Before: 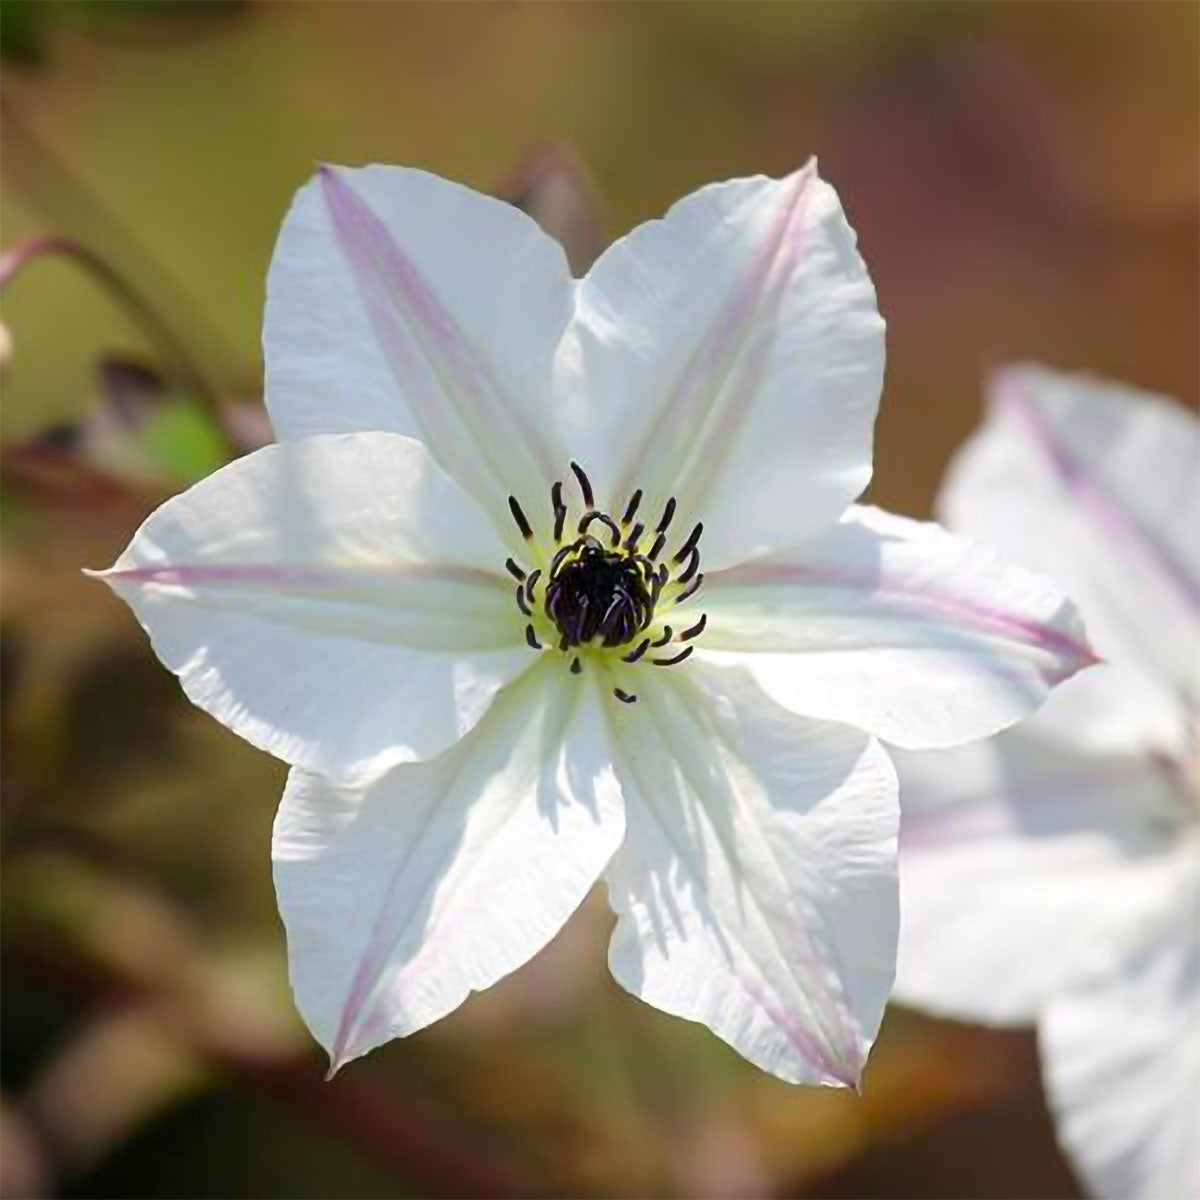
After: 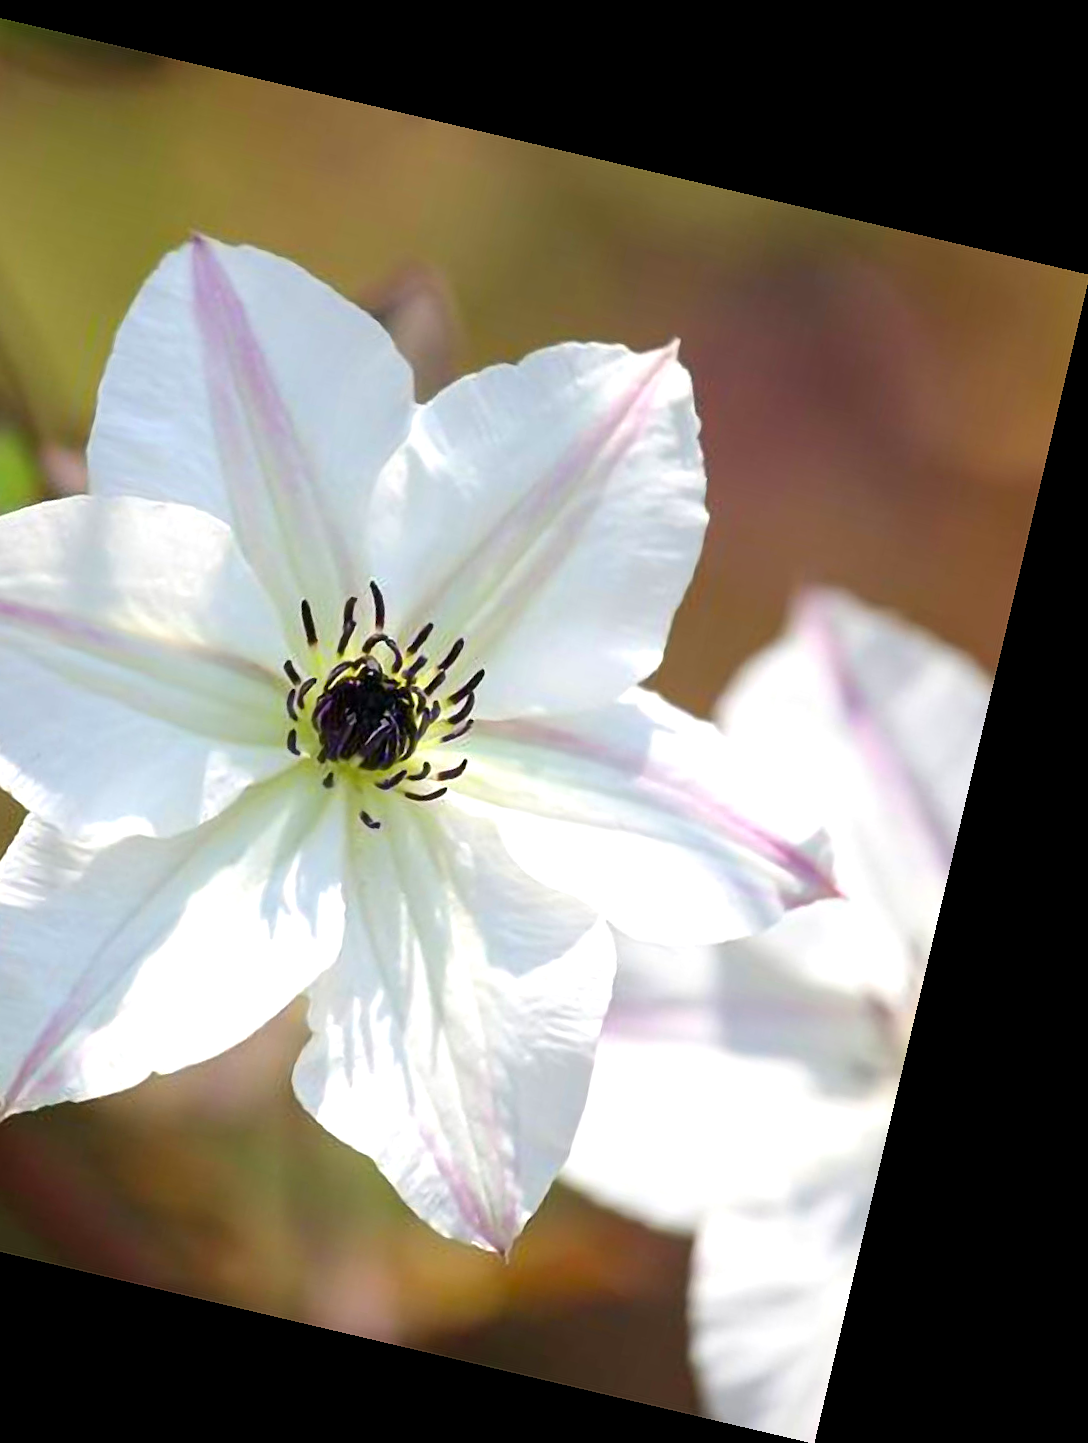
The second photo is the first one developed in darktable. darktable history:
crop and rotate: left 24.6%
exposure: exposure 0.376 EV, compensate highlight preservation false
rotate and perspective: rotation 13.27°, automatic cropping off
